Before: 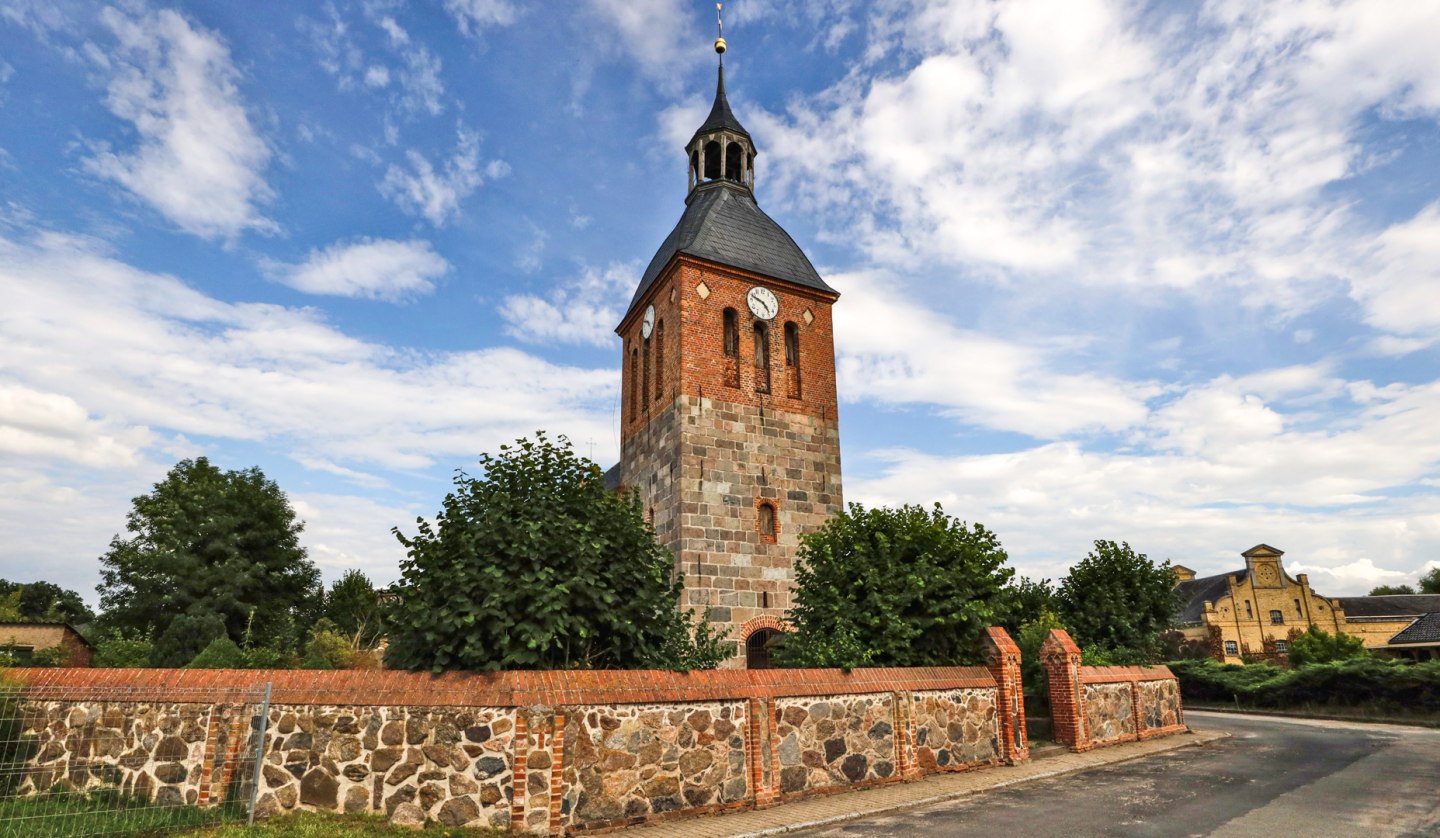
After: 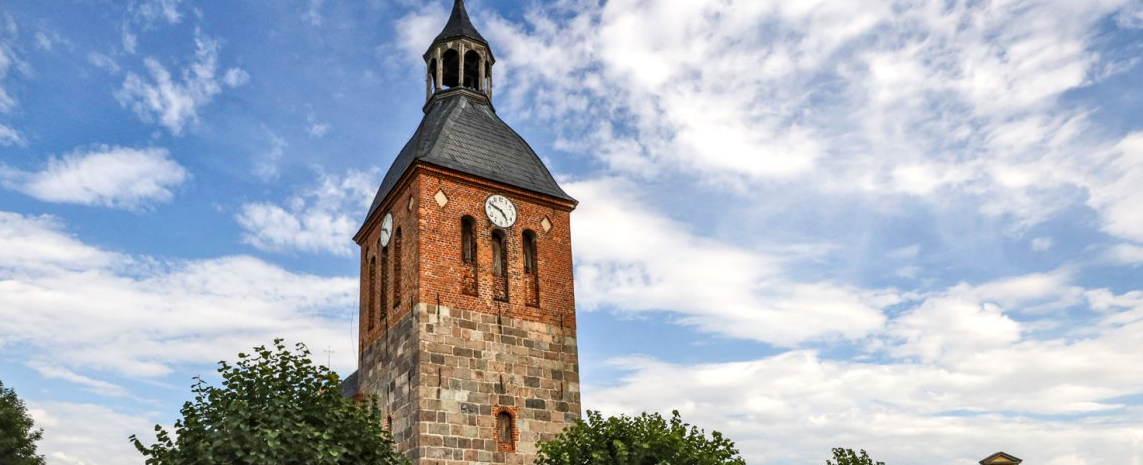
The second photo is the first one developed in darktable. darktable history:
tone equalizer: smoothing 1
local contrast: on, module defaults
crop: left 18.26%, top 11.093%, right 2.322%, bottom 33.307%
